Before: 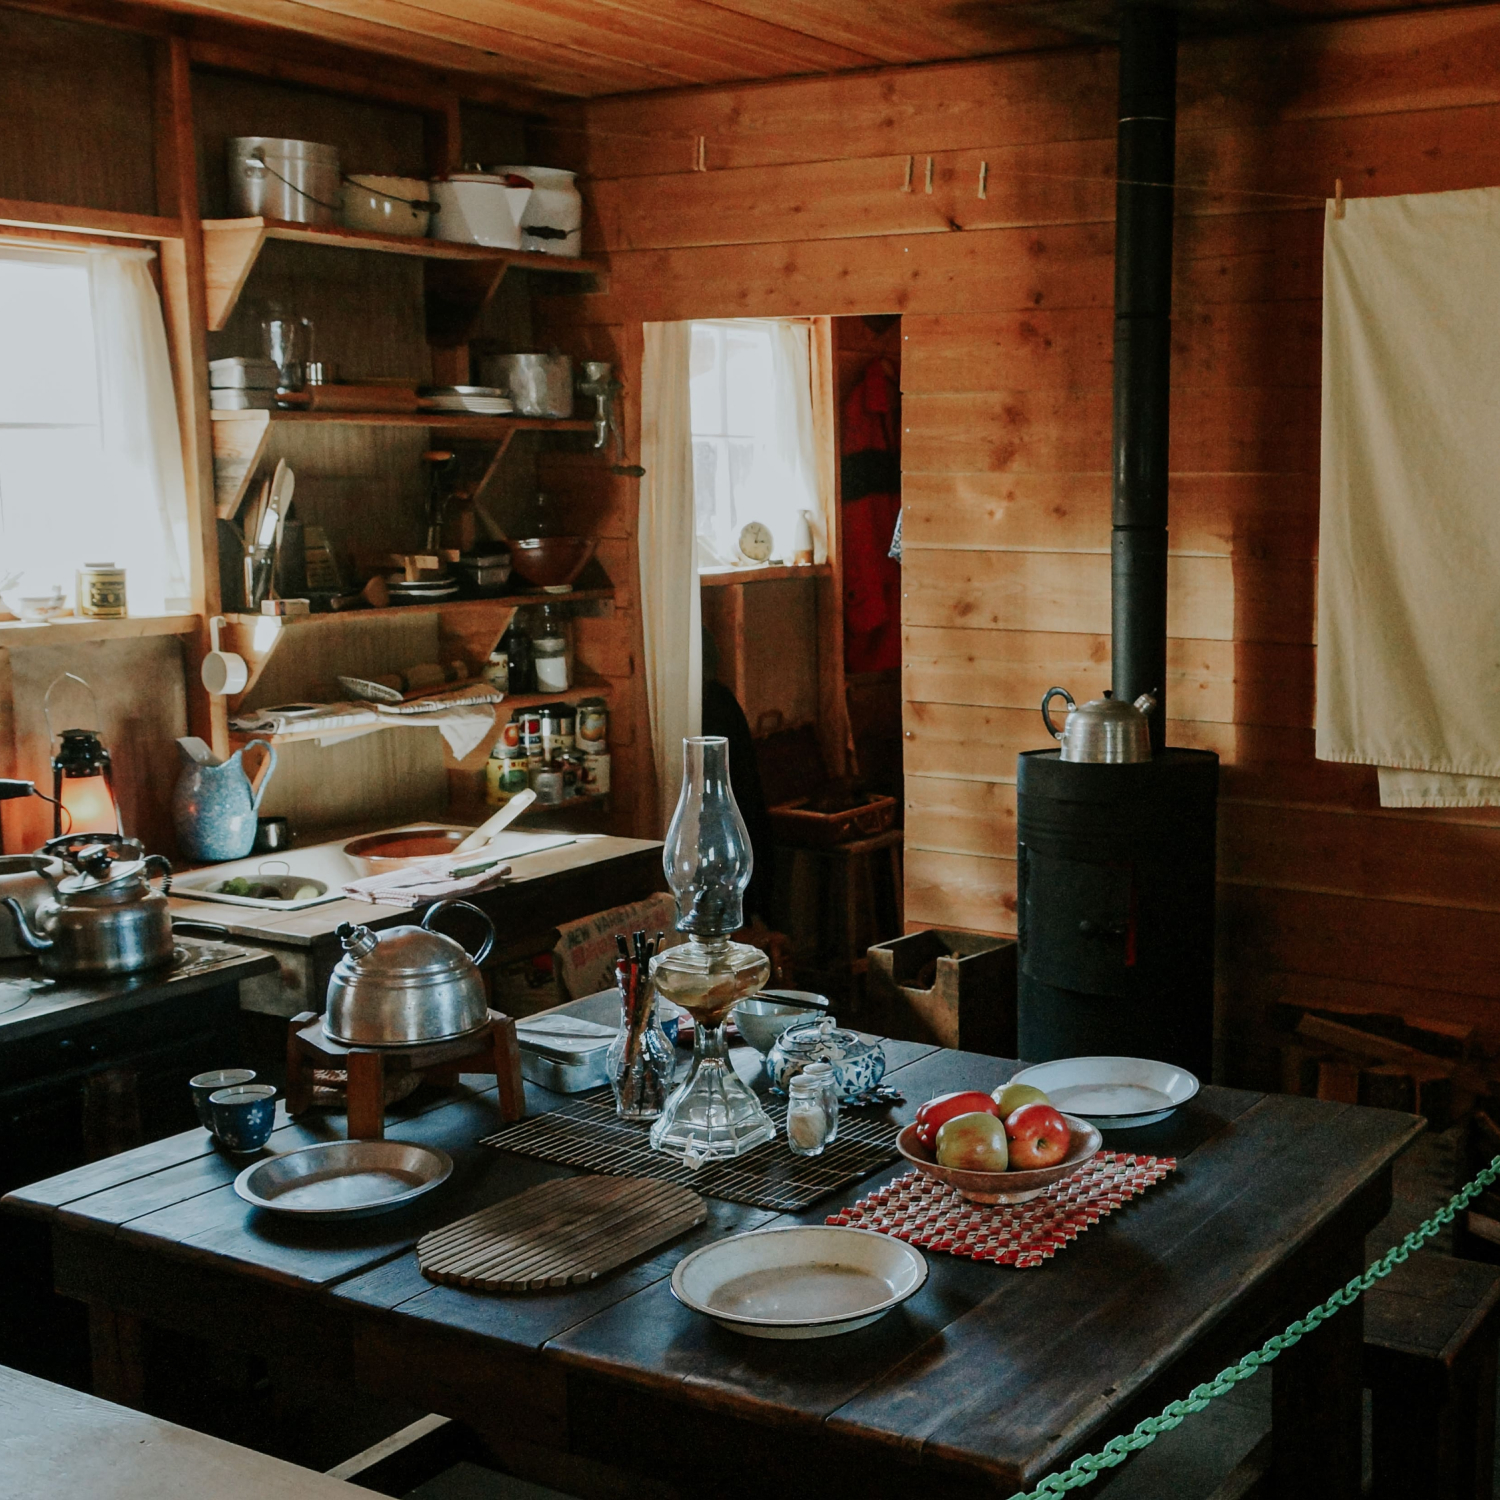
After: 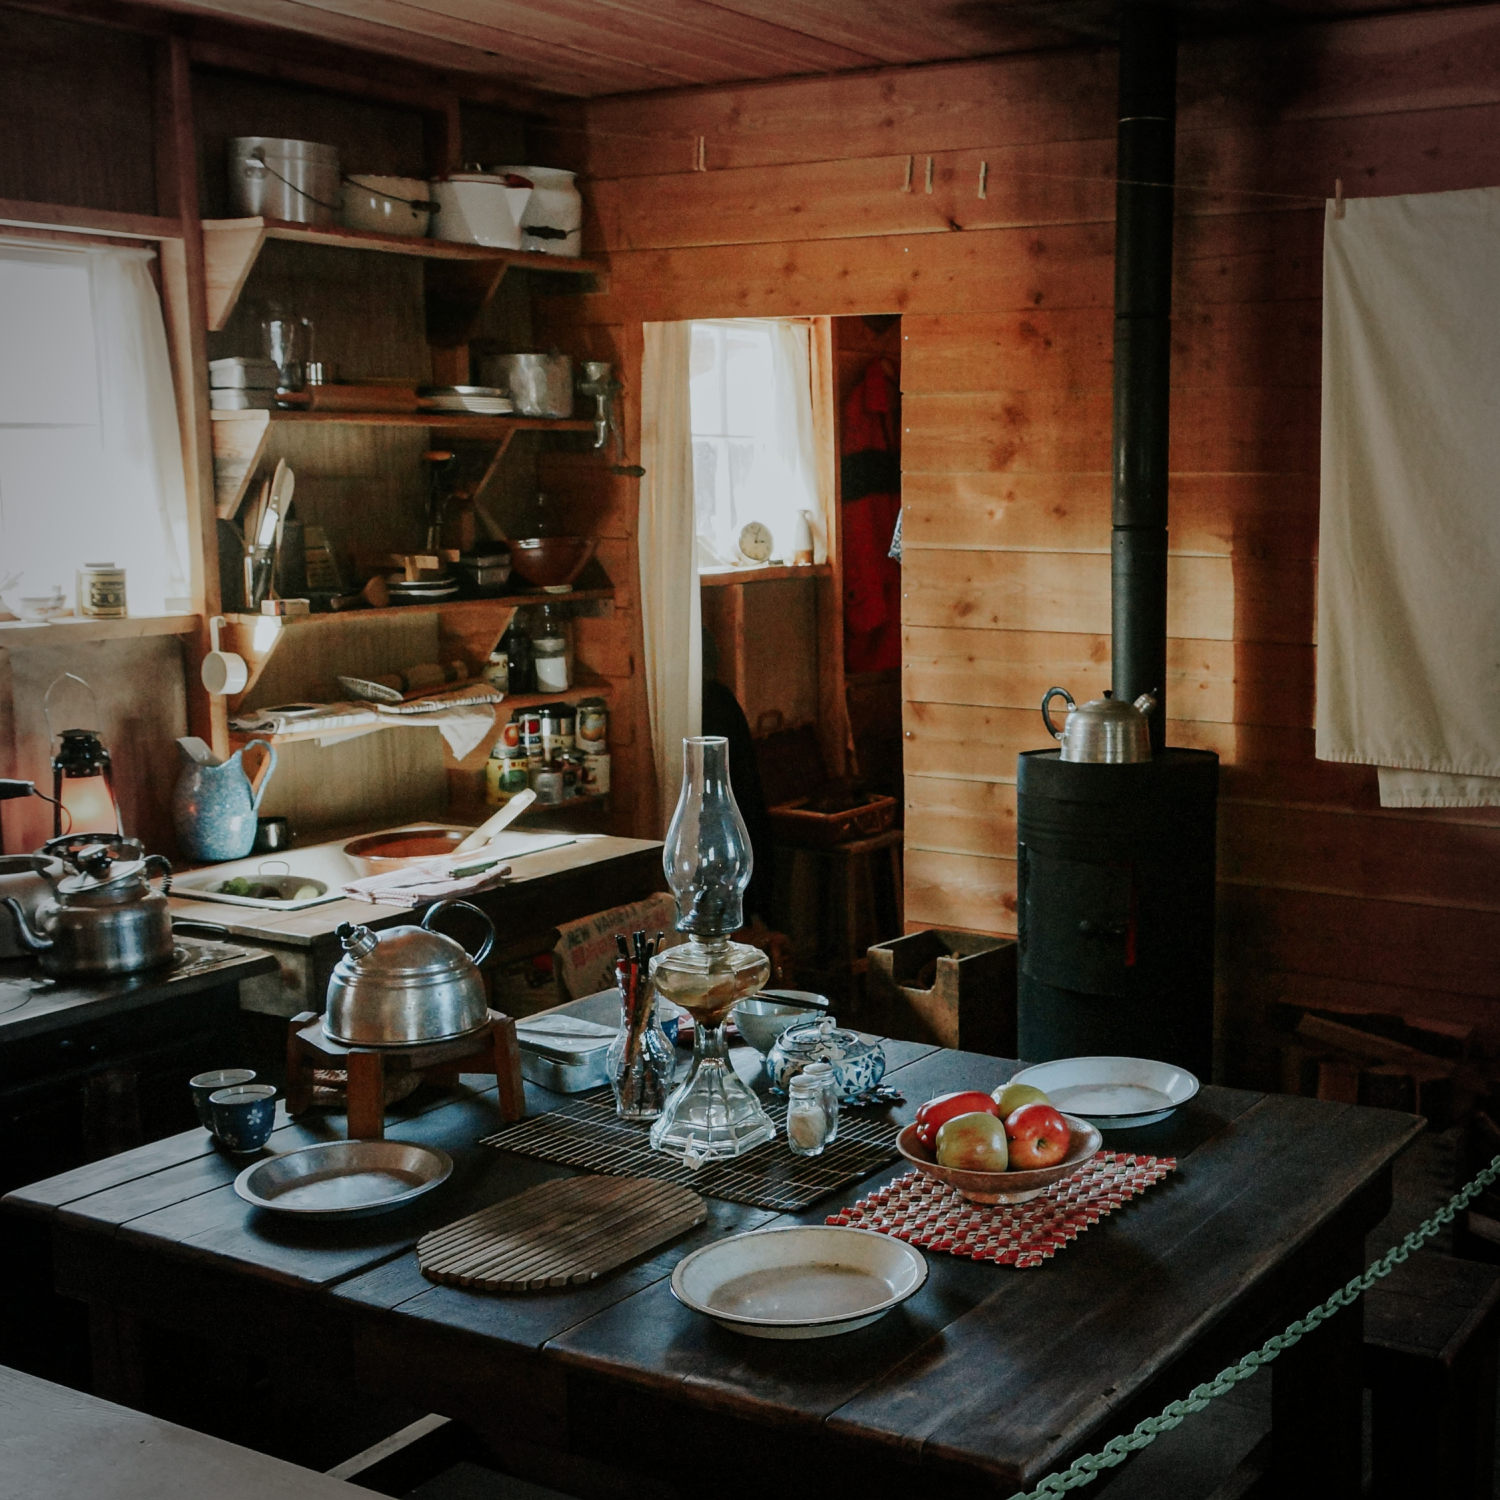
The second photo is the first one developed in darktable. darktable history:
vignetting: fall-off start 66.95%, width/height ratio 1.013
